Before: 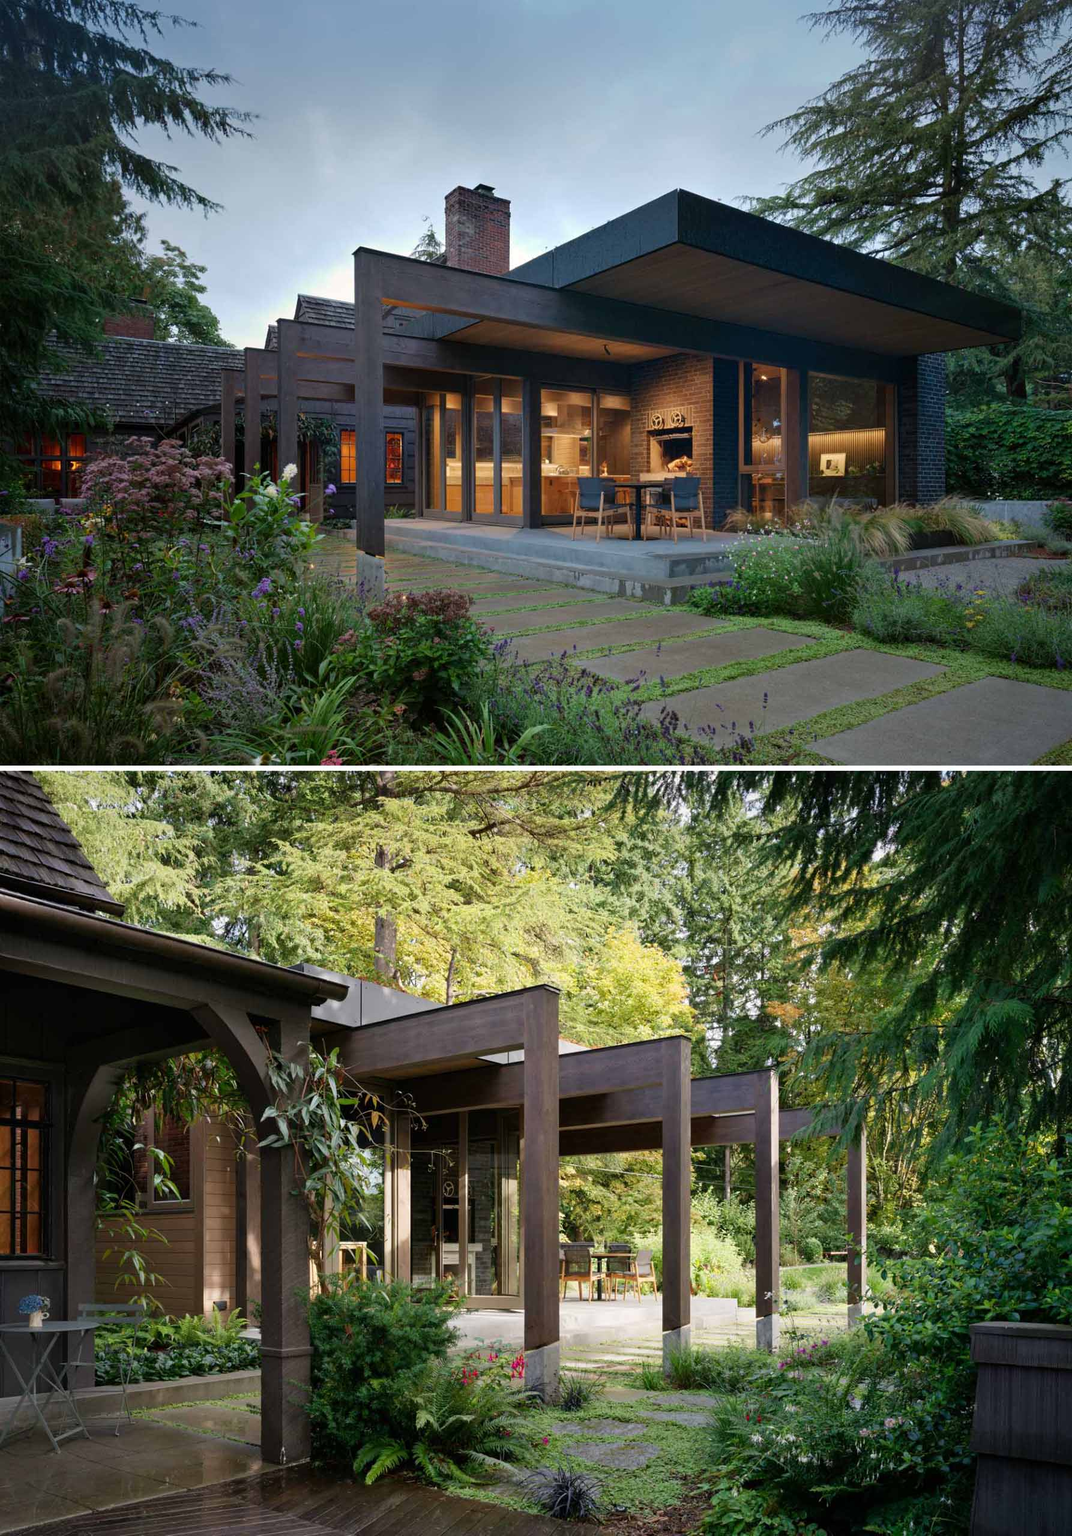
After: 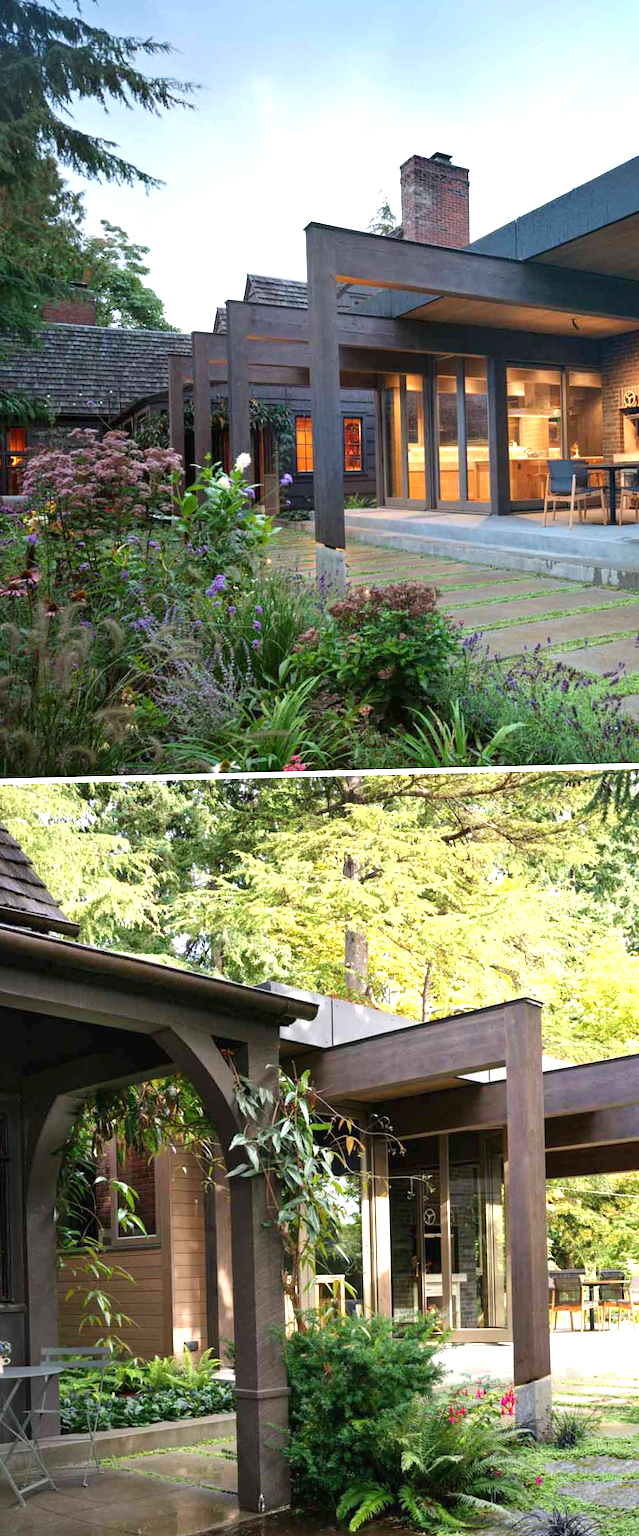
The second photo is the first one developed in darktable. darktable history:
crop: left 5.114%, right 38.589%
exposure: black level correction 0, exposure 1.1 EV, compensate exposure bias true, compensate highlight preservation false
rotate and perspective: rotation -1.42°, crop left 0.016, crop right 0.984, crop top 0.035, crop bottom 0.965
